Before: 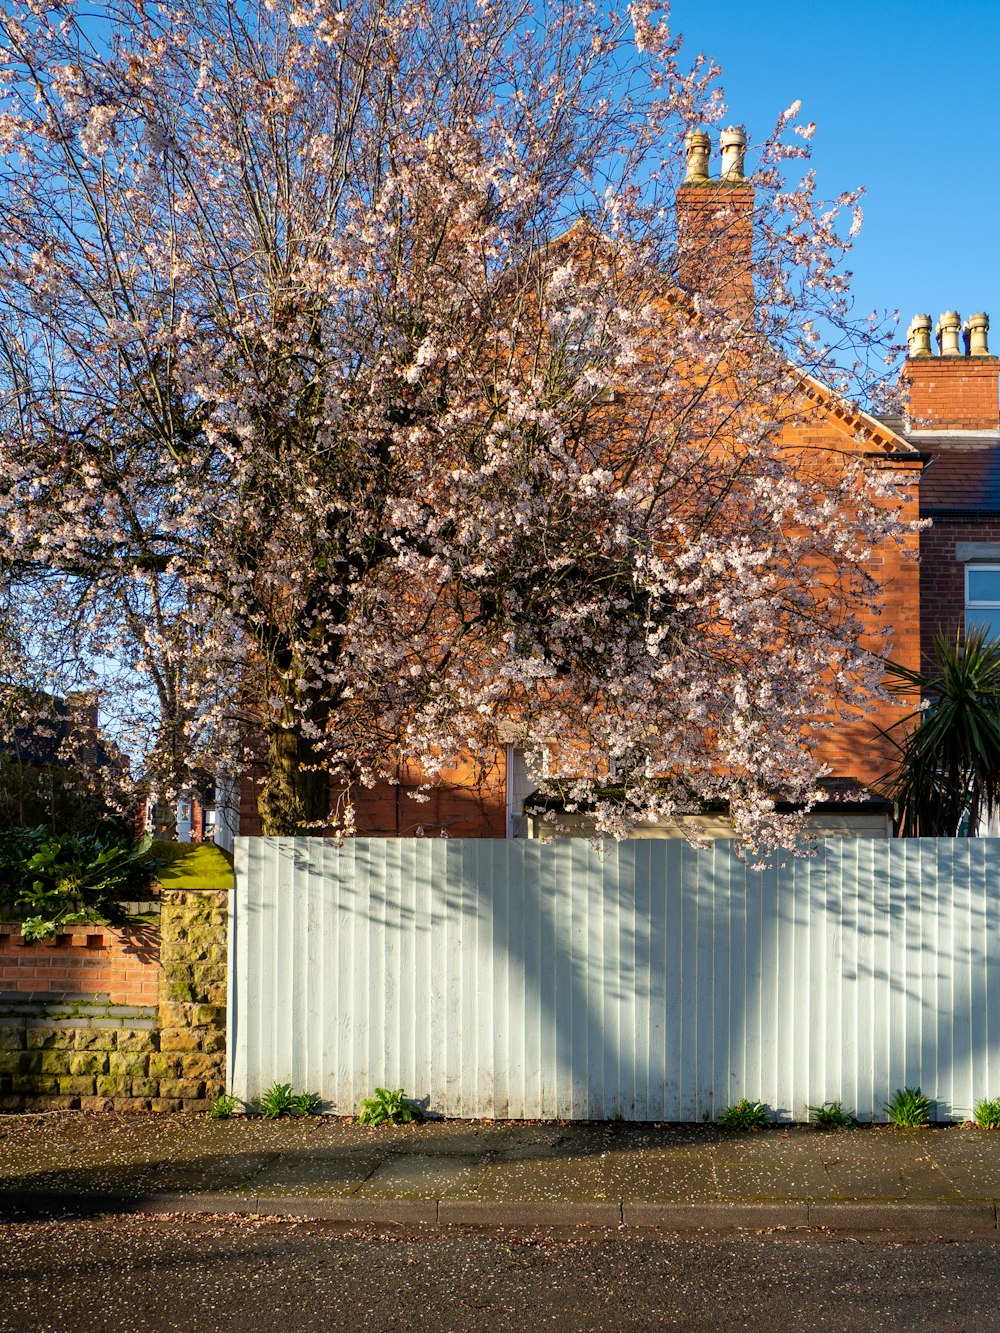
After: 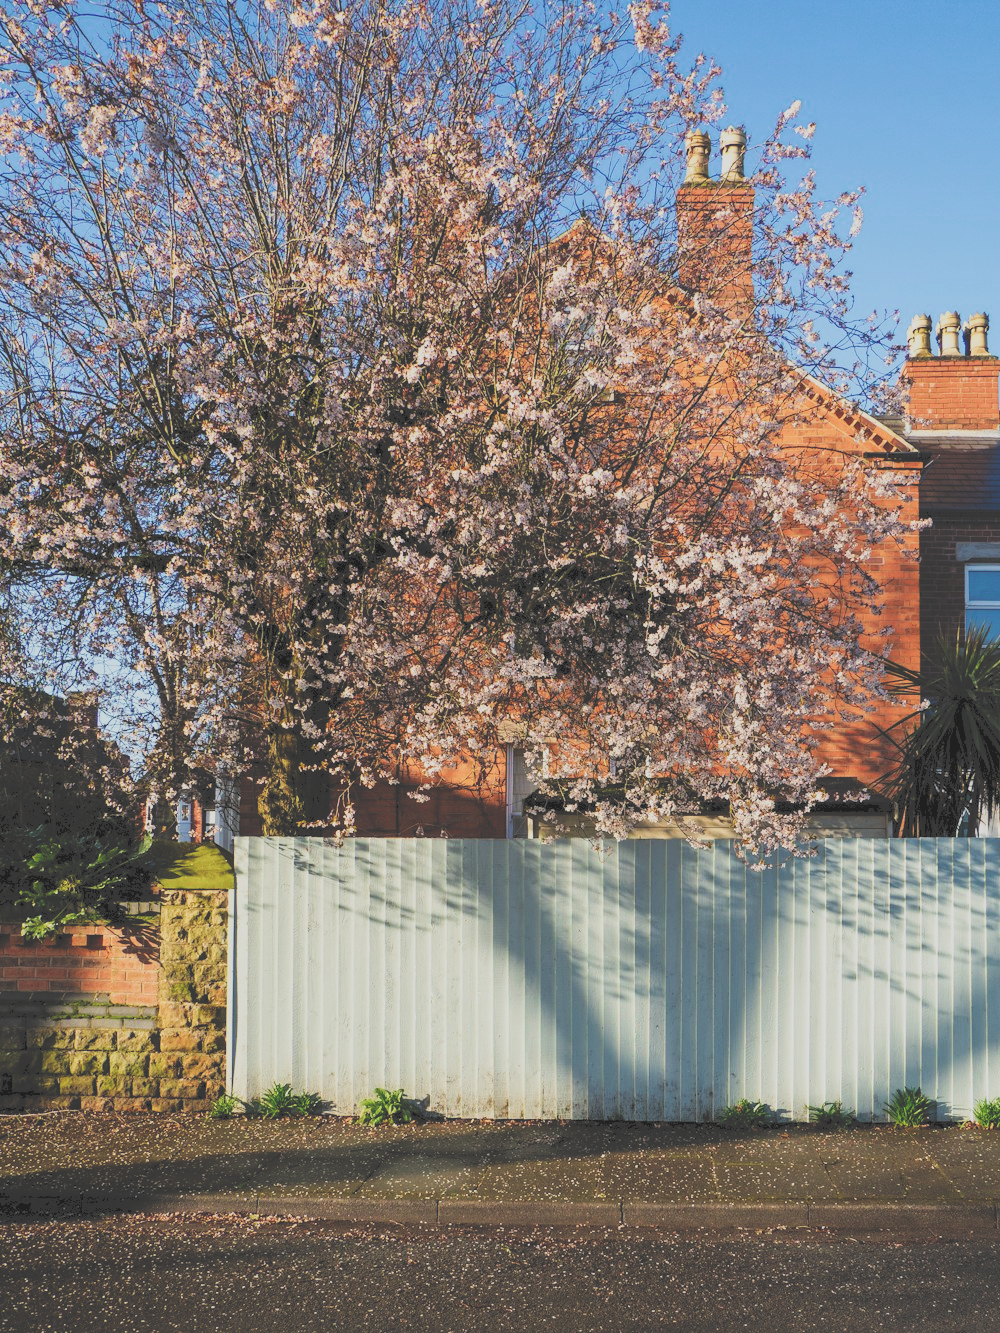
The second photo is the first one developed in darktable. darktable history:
tone curve: curves: ch0 [(0, 0) (0.003, 0.224) (0.011, 0.229) (0.025, 0.234) (0.044, 0.242) (0.069, 0.249) (0.1, 0.256) (0.136, 0.265) (0.177, 0.285) (0.224, 0.304) (0.277, 0.337) (0.335, 0.385) (0.399, 0.435) (0.468, 0.507) (0.543, 0.59) (0.623, 0.674) (0.709, 0.763) (0.801, 0.852) (0.898, 0.931) (1, 1)], preserve colors none
filmic rgb: black relative exposure -7.65 EV, white relative exposure 4.56 EV, hardness 3.61, color science v5 (2021), contrast in shadows safe, contrast in highlights safe
